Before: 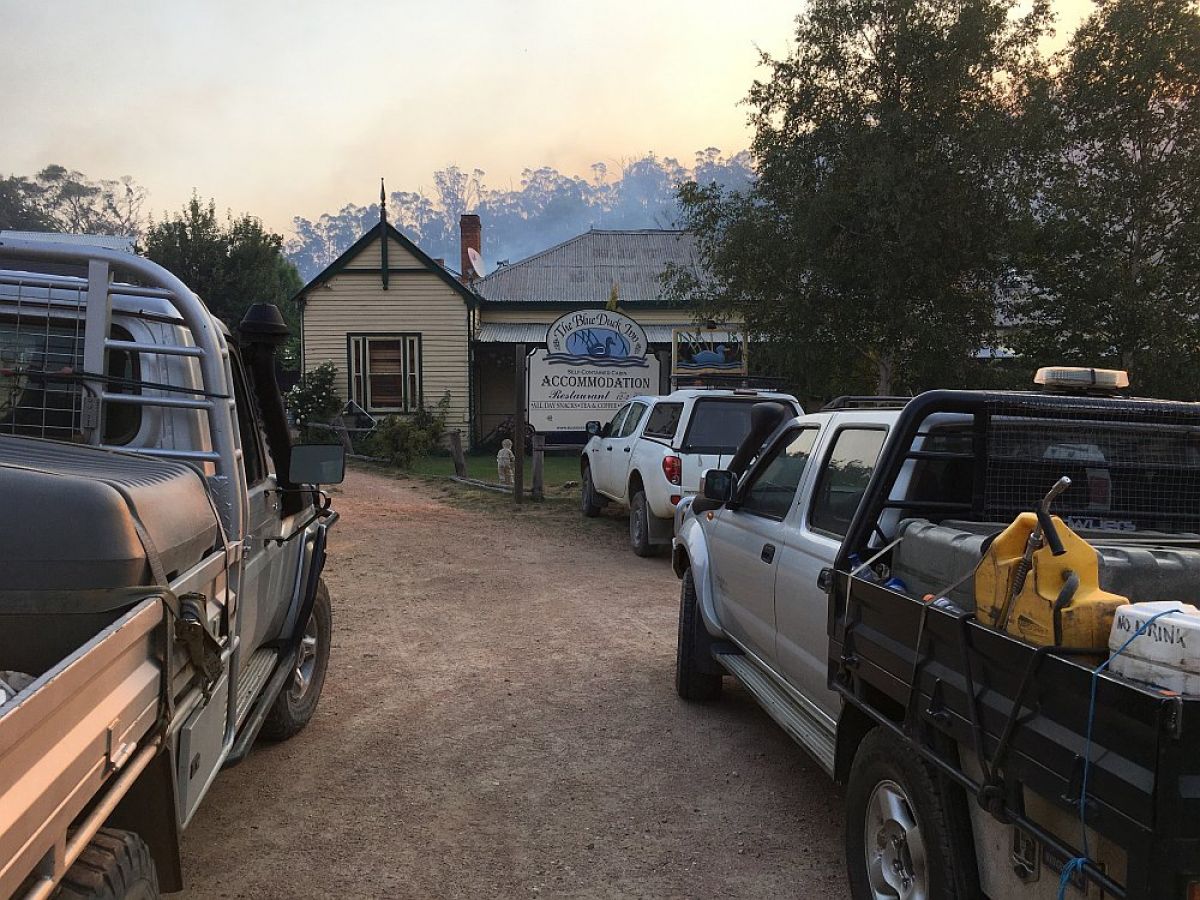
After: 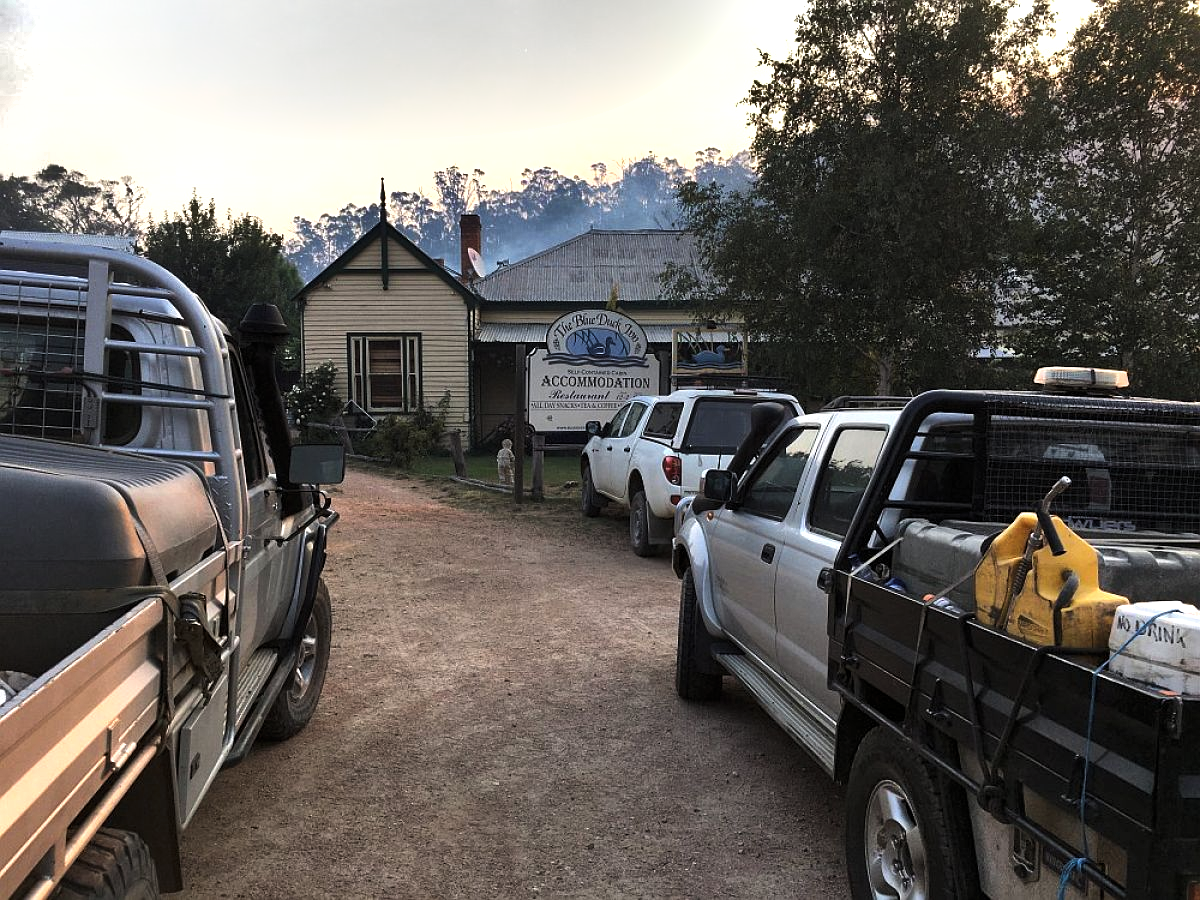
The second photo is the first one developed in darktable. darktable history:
shadows and highlights: white point adjustment -3.64, highlights -63.34, highlights color adjustment 42%, soften with gaussian
levels: levels [0.029, 0.545, 0.971]
exposure: exposure 0.669 EV, compensate highlight preservation false
